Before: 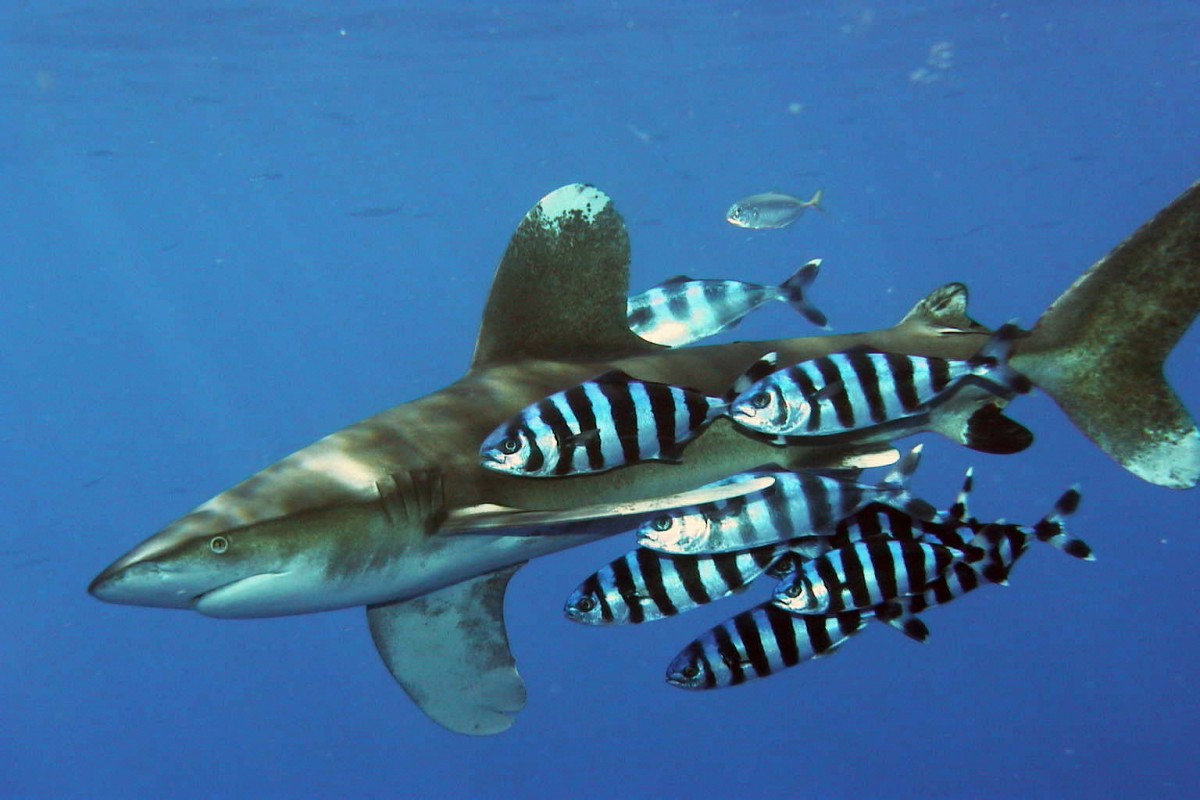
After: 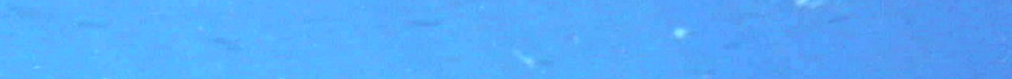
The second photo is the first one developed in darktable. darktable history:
local contrast: on, module defaults
exposure: black level correction 0, exposure 1 EV, compensate exposure bias true, compensate highlight preservation false
crop and rotate: left 9.644%, top 9.491%, right 6.021%, bottom 80.509%
